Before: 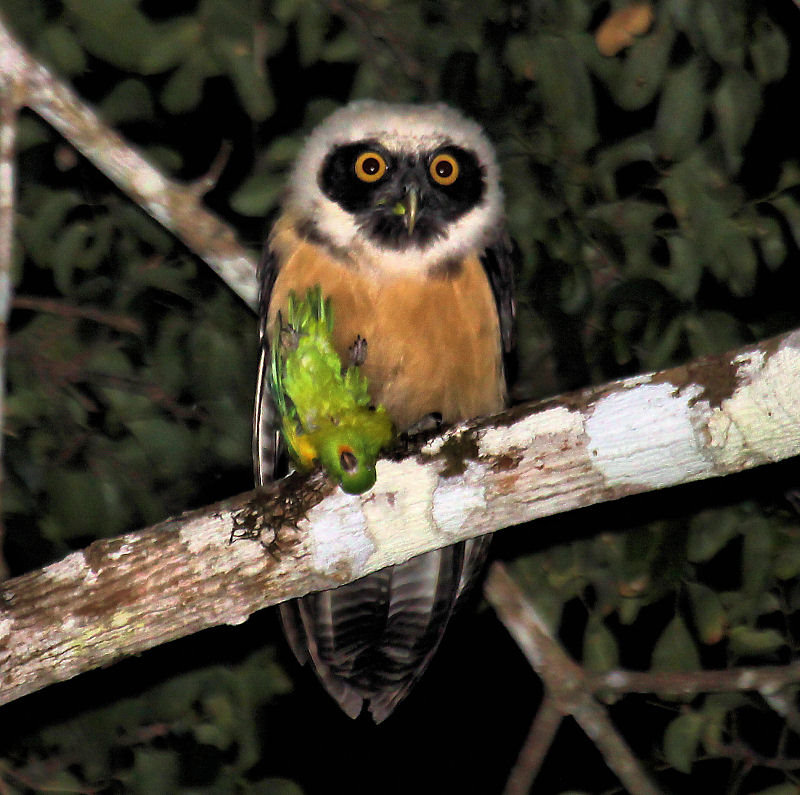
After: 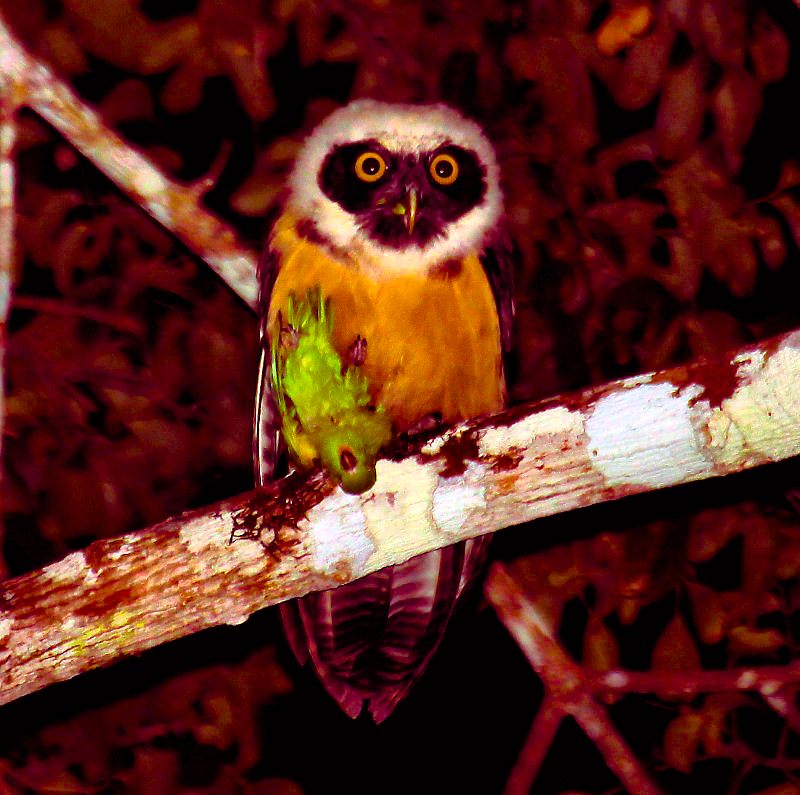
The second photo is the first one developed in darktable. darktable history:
color balance rgb: shadows lift › luminance -18.87%, shadows lift › chroma 35.219%, highlights gain › luminance 10.415%, perceptual saturation grading › global saturation 39.447%, perceptual brilliance grading › global brilliance 2.565%, perceptual brilliance grading › highlights -3.09%, perceptual brilliance grading › shadows 3.201%, global vibrance 45.51%
